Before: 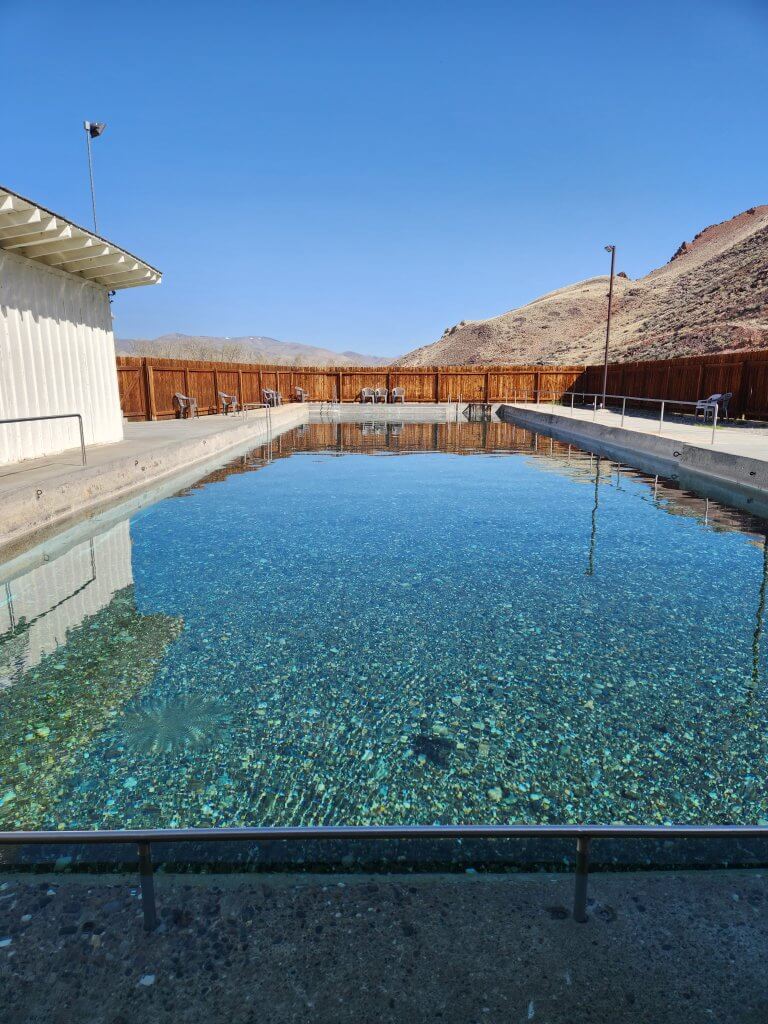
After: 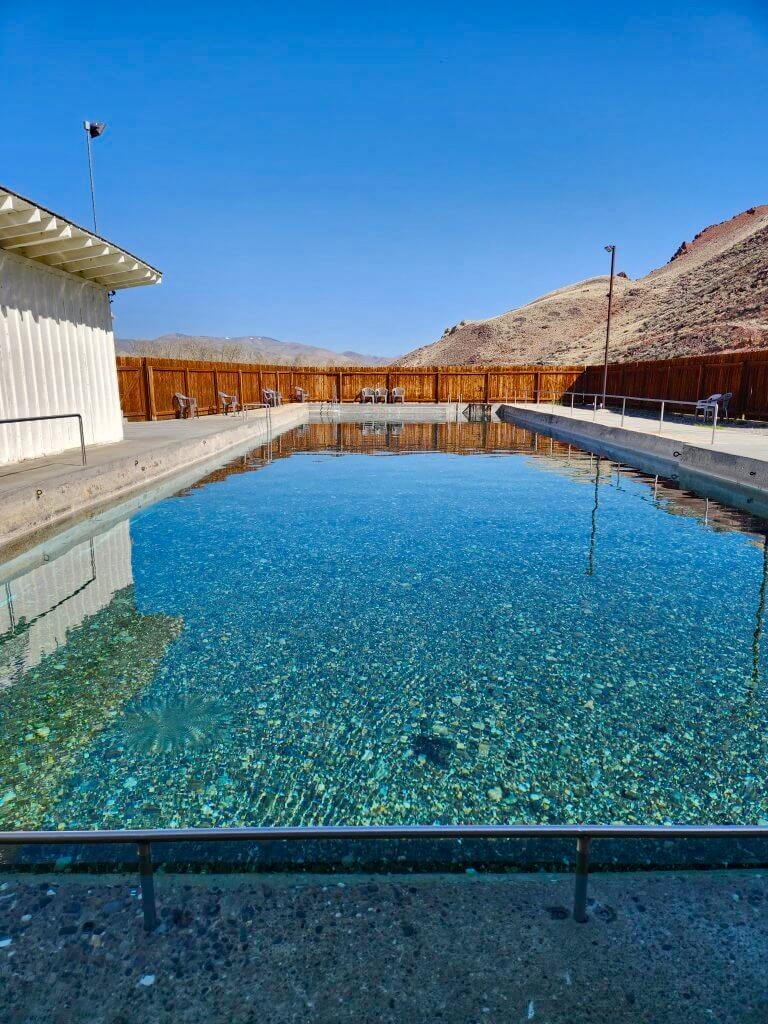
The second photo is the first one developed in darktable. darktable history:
shadows and highlights: soften with gaussian
tone equalizer: edges refinement/feathering 500, mask exposure compensation -1.57 EV, preserve details no
color balance rgb: perceptual saturation grading › global saturation 20%, perceptual saturation grading › highlights -25.482%, perceptual saturation grading › shadows 25.442%
haze removal: adaptive false
